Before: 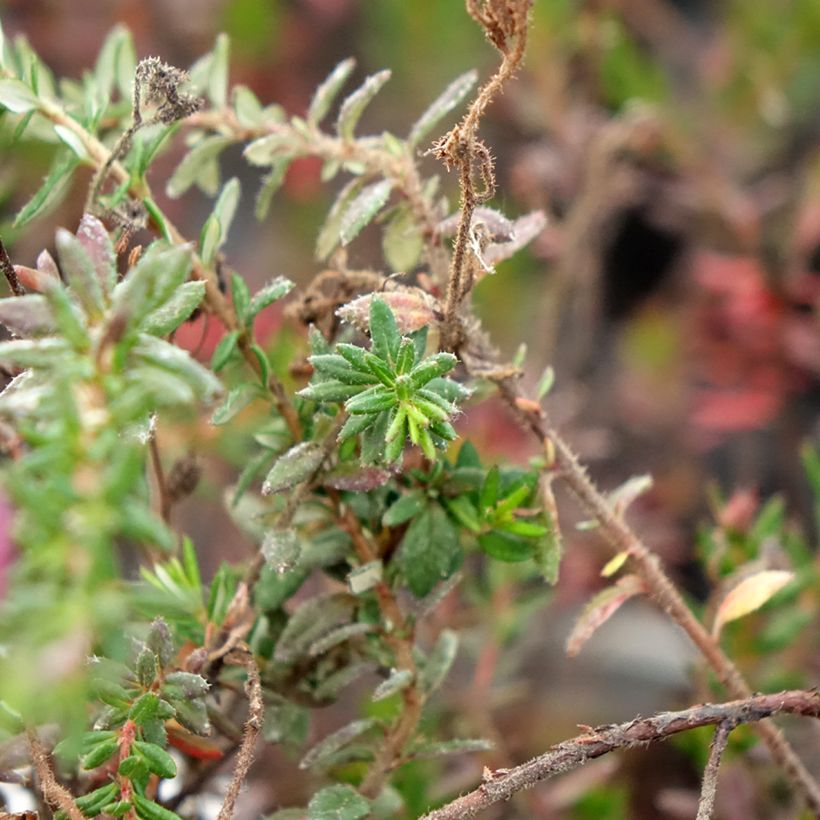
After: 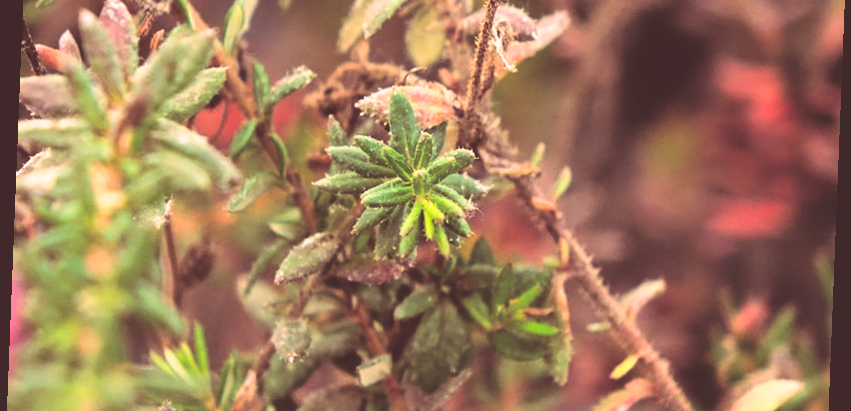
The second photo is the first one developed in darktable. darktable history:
crop and rotate: top 26.056%, bottom 25.543%
white balance: red 1.127, blue 0.943
rgb curve: curves: ch0 [(0, 0.186) (0.314, 0.284) (0.775, 0.708) (1, 1)], compensate middle gray true, preserve colors none
split-toning: shadows › saturation 0.41, highlights › saturation 0, compress 33.55%
local contrast: mode bilateral grid, contrast 10, coarseness 25, detail 110%, midtone range 0.2
rotate and perspective: rotation 2.27°, automatic cropping off
contrast brightness saturation: contrast 0.2, brightness 0.15, saturation 0.14
